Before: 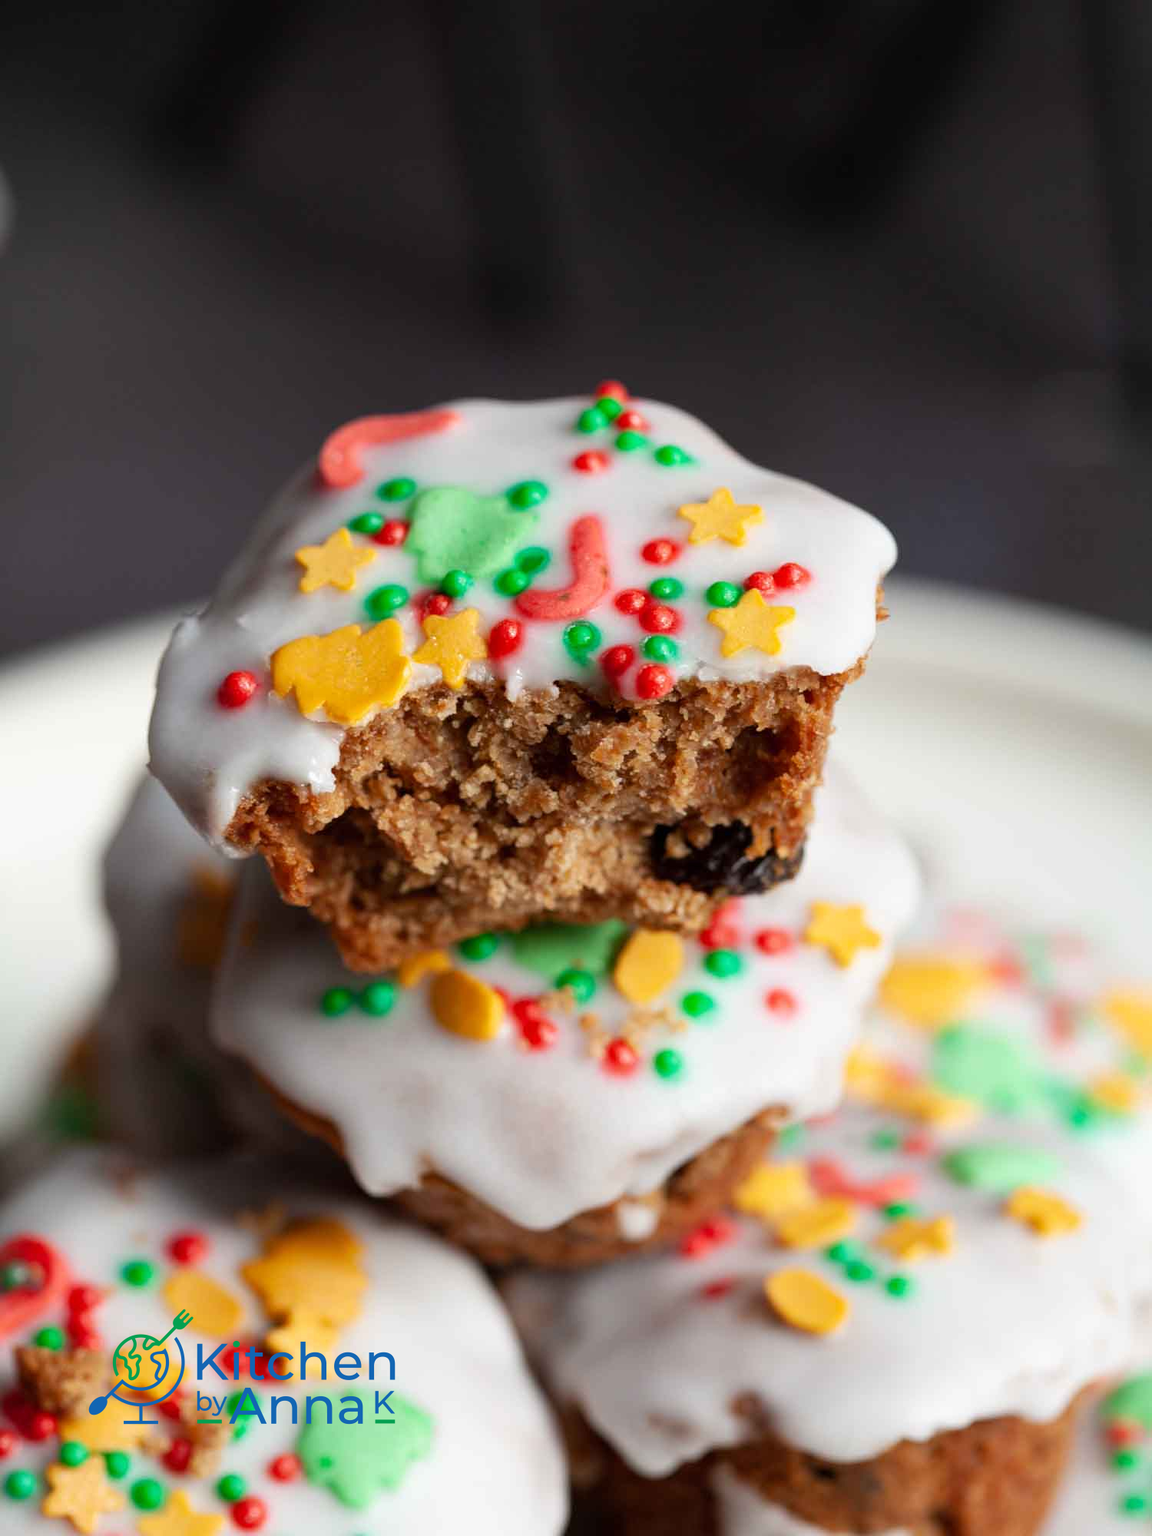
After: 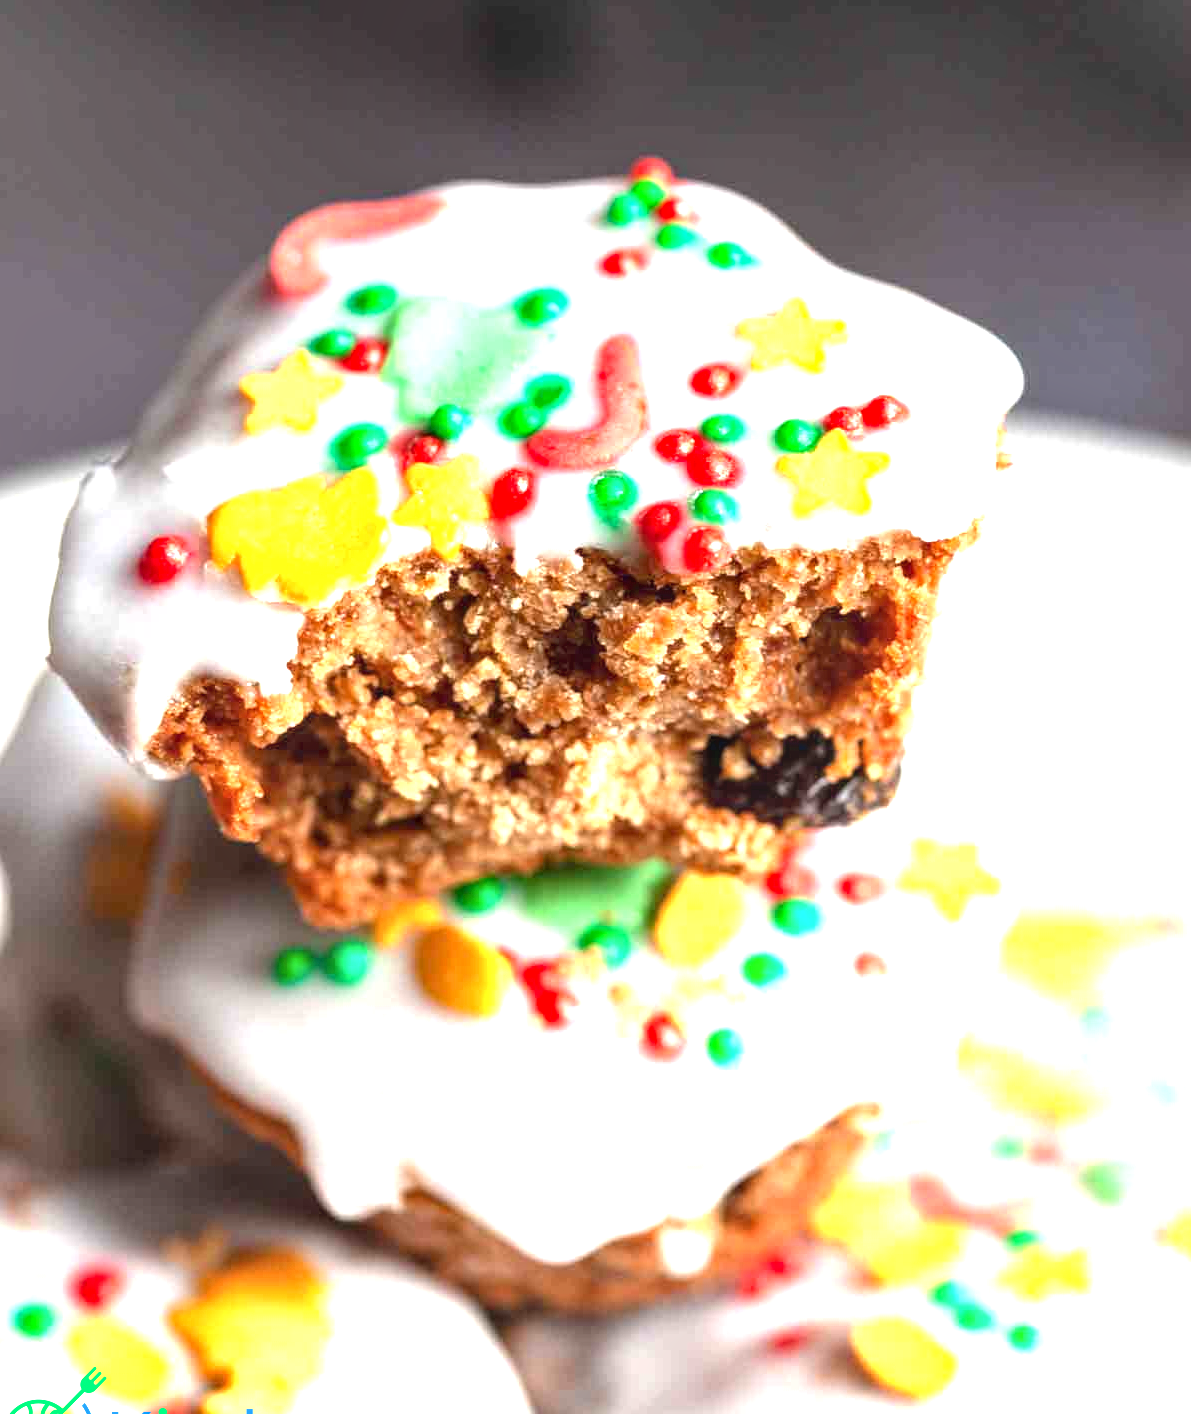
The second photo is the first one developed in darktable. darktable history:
exposure: black level correction 0, exposure 1.55 EV, compensate exposure bias true, compensate highlight preservation false
local contrast: on, module defaults
crop: left 9.712%, top 16.928%, right 10.845%, bottom 12.332%
